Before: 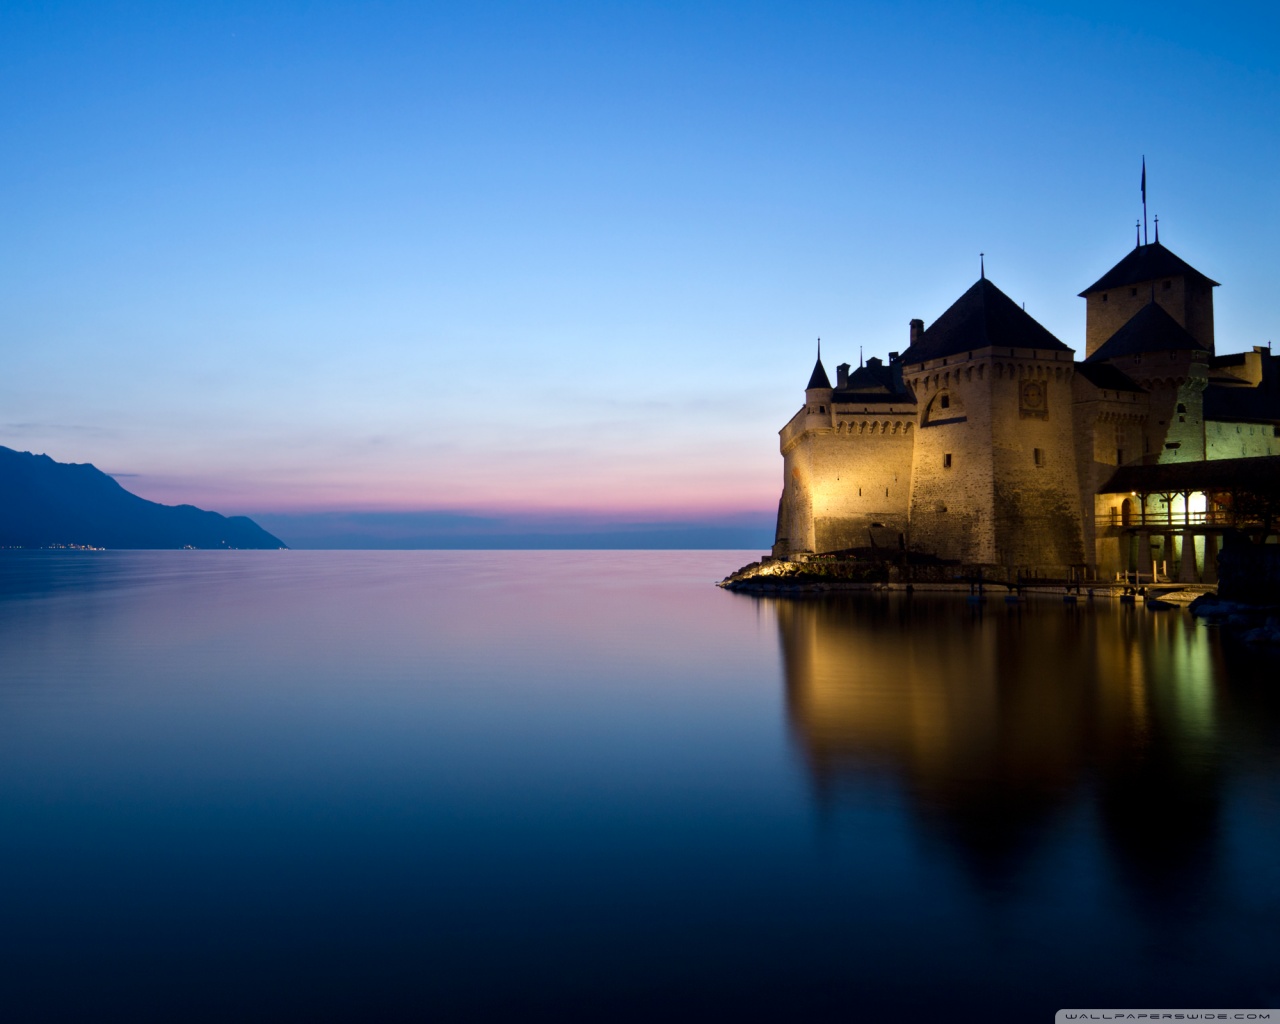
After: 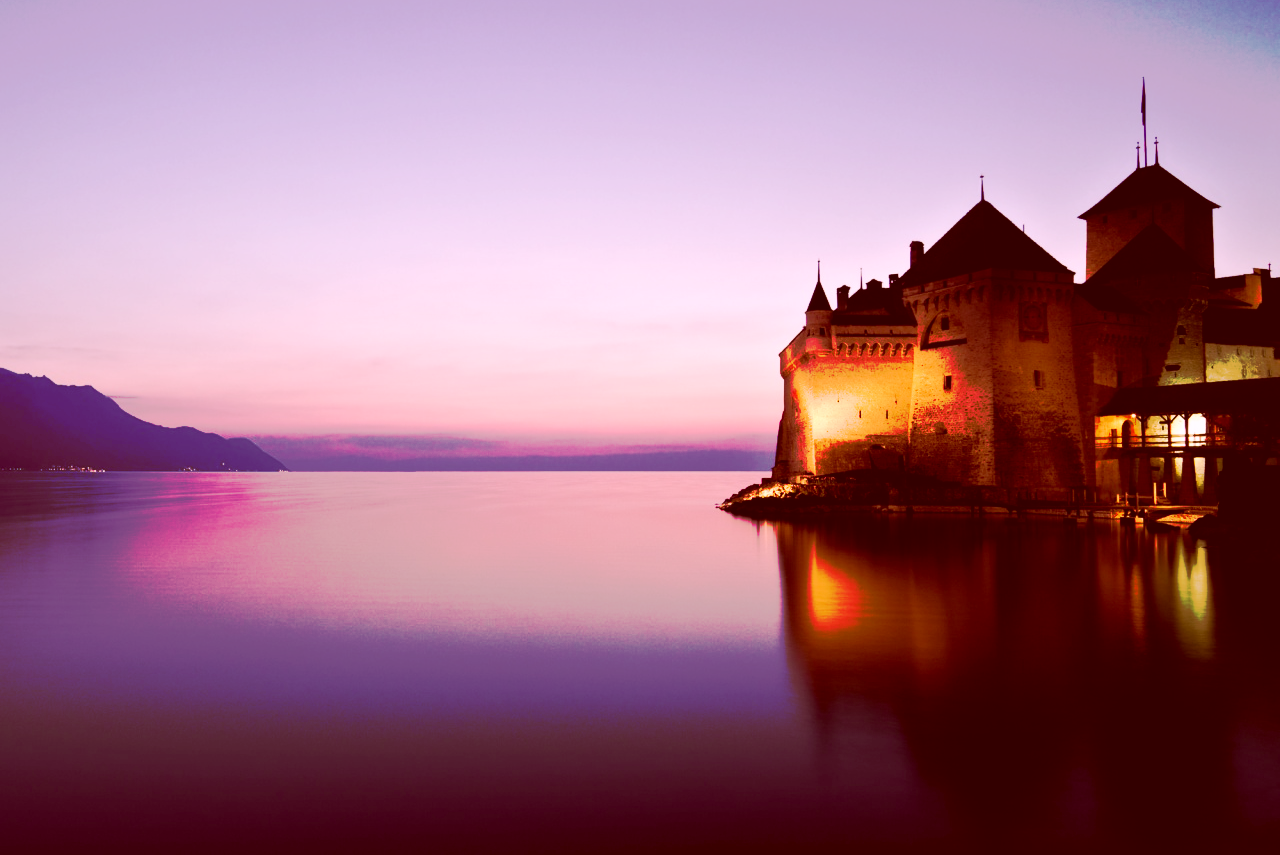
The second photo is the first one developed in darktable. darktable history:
crop: top 7.625%, bottom 8.027%
white balance: red 1.188, blue 1.11
color correction: highlights a* 9.03, highlights b* 8.71, shadows a* 40, shadows b* 40, saturation 0.8
tone curve: curves: ch0 [(0, 0) (0.003, 0.003) (0.011, 0.01) (0.025, 0.023) (0.044, 0.042) (0.069, 0.065) (0.1, 0.094) (0.136, 0.128) (0.177, 0.167) (0.224, 0.211) (0.277, 0.261) (0.335, 0.316) (0.399, 0.376) (0.468, 0.441) (0.543, 0.685) (0.623, 0.741) (0.709, 0.8) (0.801, 0.863) (0.898, 0.929) (1, 1)], preserve colors none
